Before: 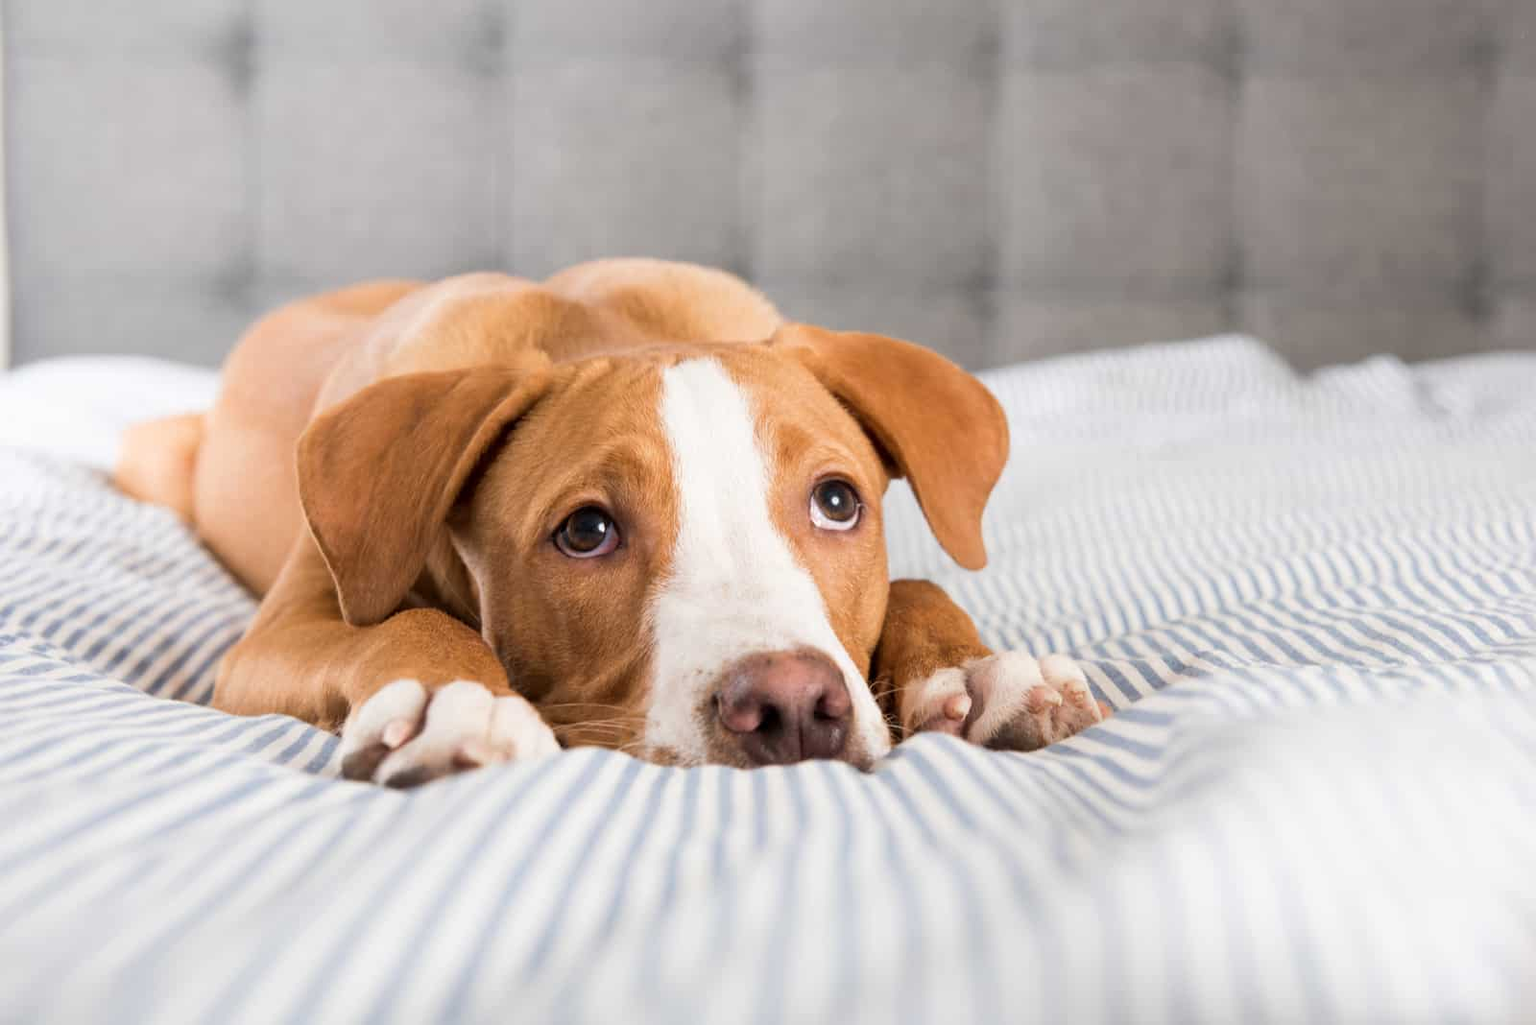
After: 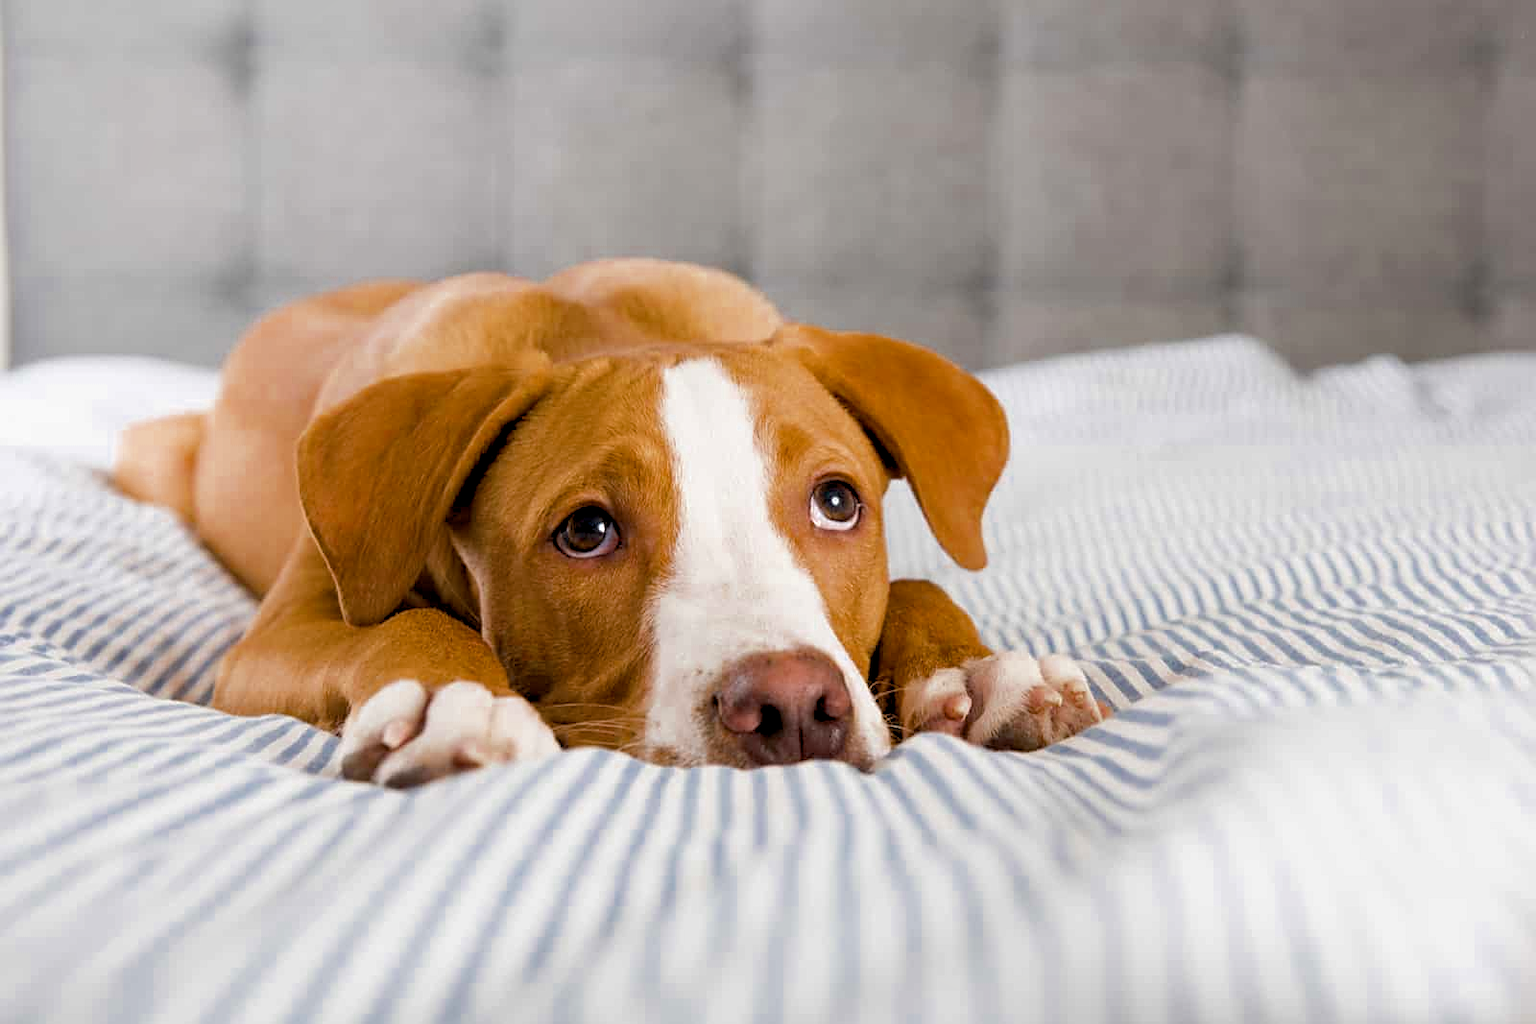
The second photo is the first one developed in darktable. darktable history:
crop: bottom 0.074%
sharpen: radius 1.926
shadows and highlights: shadows 25.35, highlights -24.63
color balance rgb: global offset › luminance -0.87%, linear chroma grading › mid-tones 7.433%, perceptual saturation grading › global saturation 30.621%, global vibrance 20%
color zones: curves: ch0 [(0, 0.5) (0.125, 0.4) (0.25, 0.5) (0.375, 0.4) (0.5, 0.4) (0.625, 0.35) (0.75, 0.35) (0.875, 0.5)]; ch1 [(0, 0.35) (0.125, 0.45) (0.25, 0.35) (0.375, 0.35) (0.5, 0.35) (0.625, 0.35) (0.75, 0.45) (0.875, 0.35)]; ch2 [(0, 0.6) (0.125, 0.5) (0.25, 0.5) (0.375, 0.6) (0.5, 0.6) (0.625, 0.5) (0.75, 0.5) (0.875, 0.5)]
